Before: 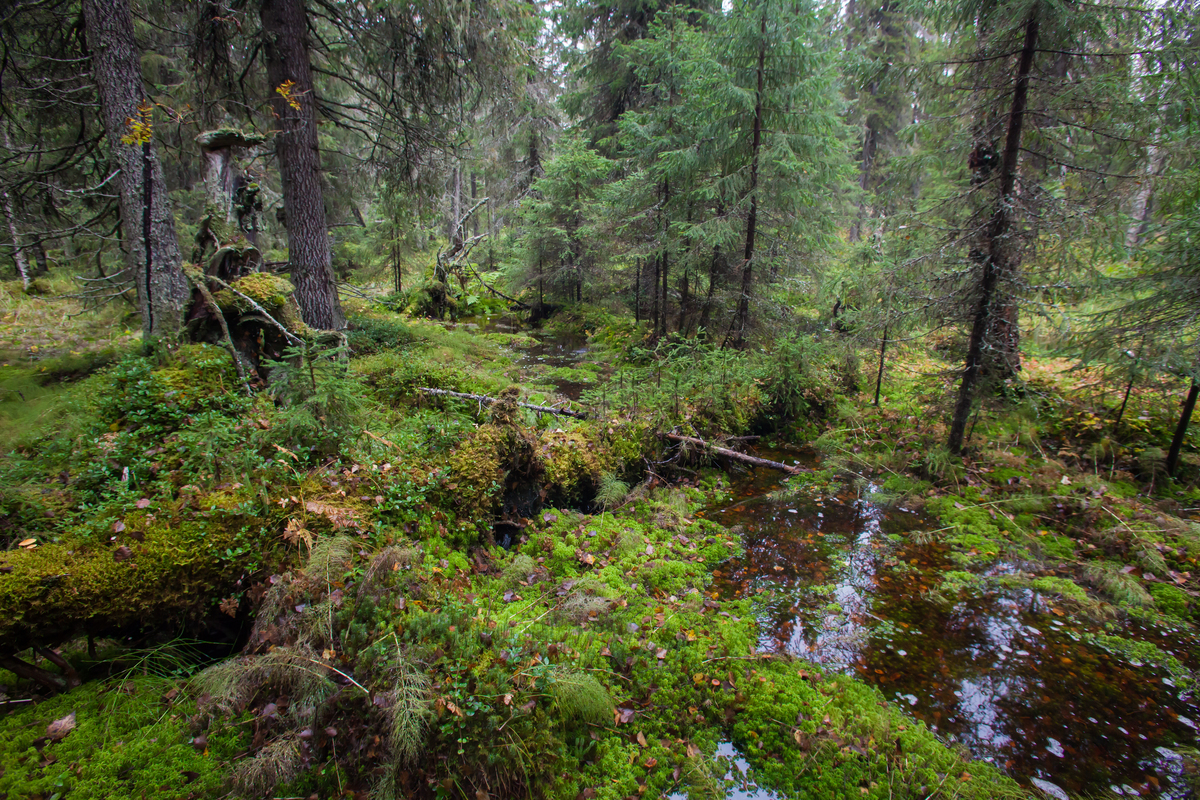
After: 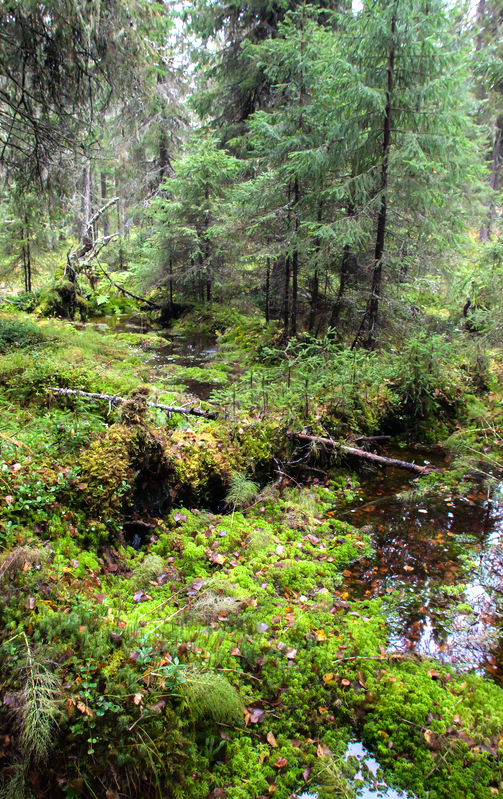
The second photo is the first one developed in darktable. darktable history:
tone equalizer: -8 EV -1.11 EV, -7 EV -1.03 EV, -6 EV -0.872 EV, -5 EV -0.567 EV, -3 EV 0.603 EV, -2 EV 0.892 EV, -1 EV 1 EV, +0 EV 1.07 EV, mask exposure compensation -0.515 EV
crop: left 30.857%, right 27.173%
